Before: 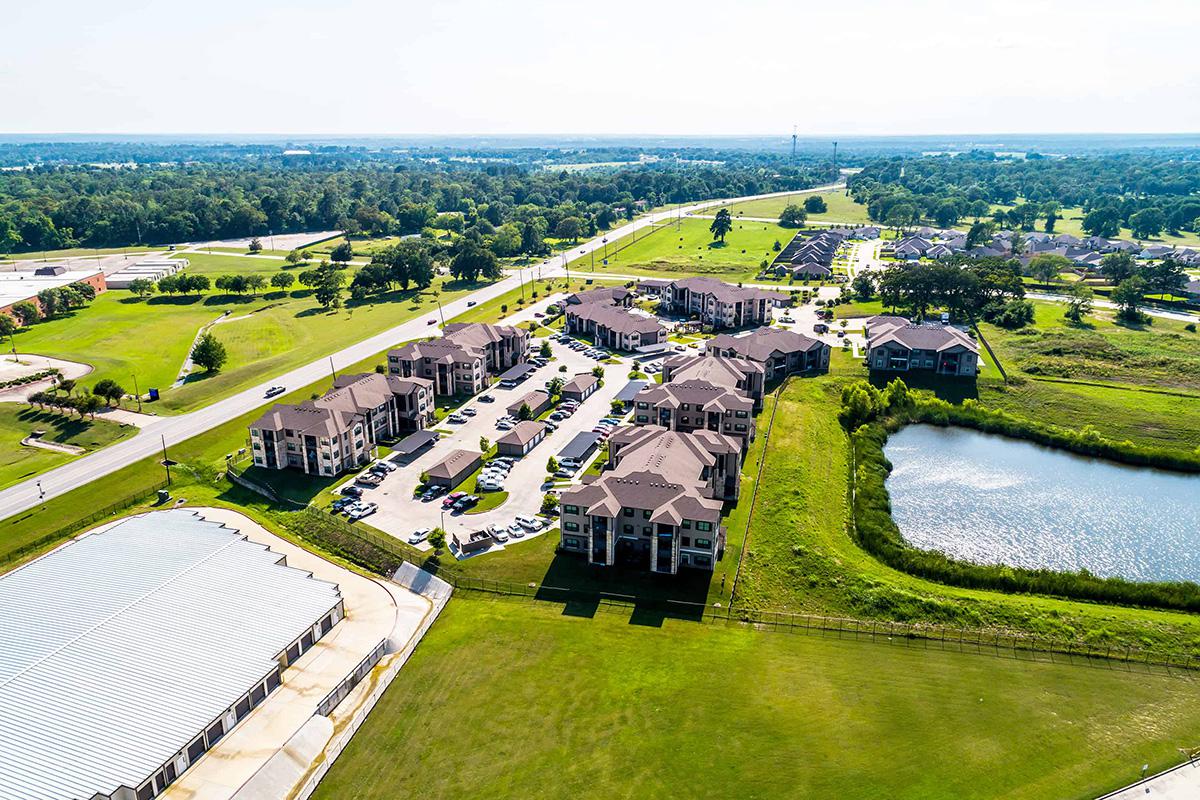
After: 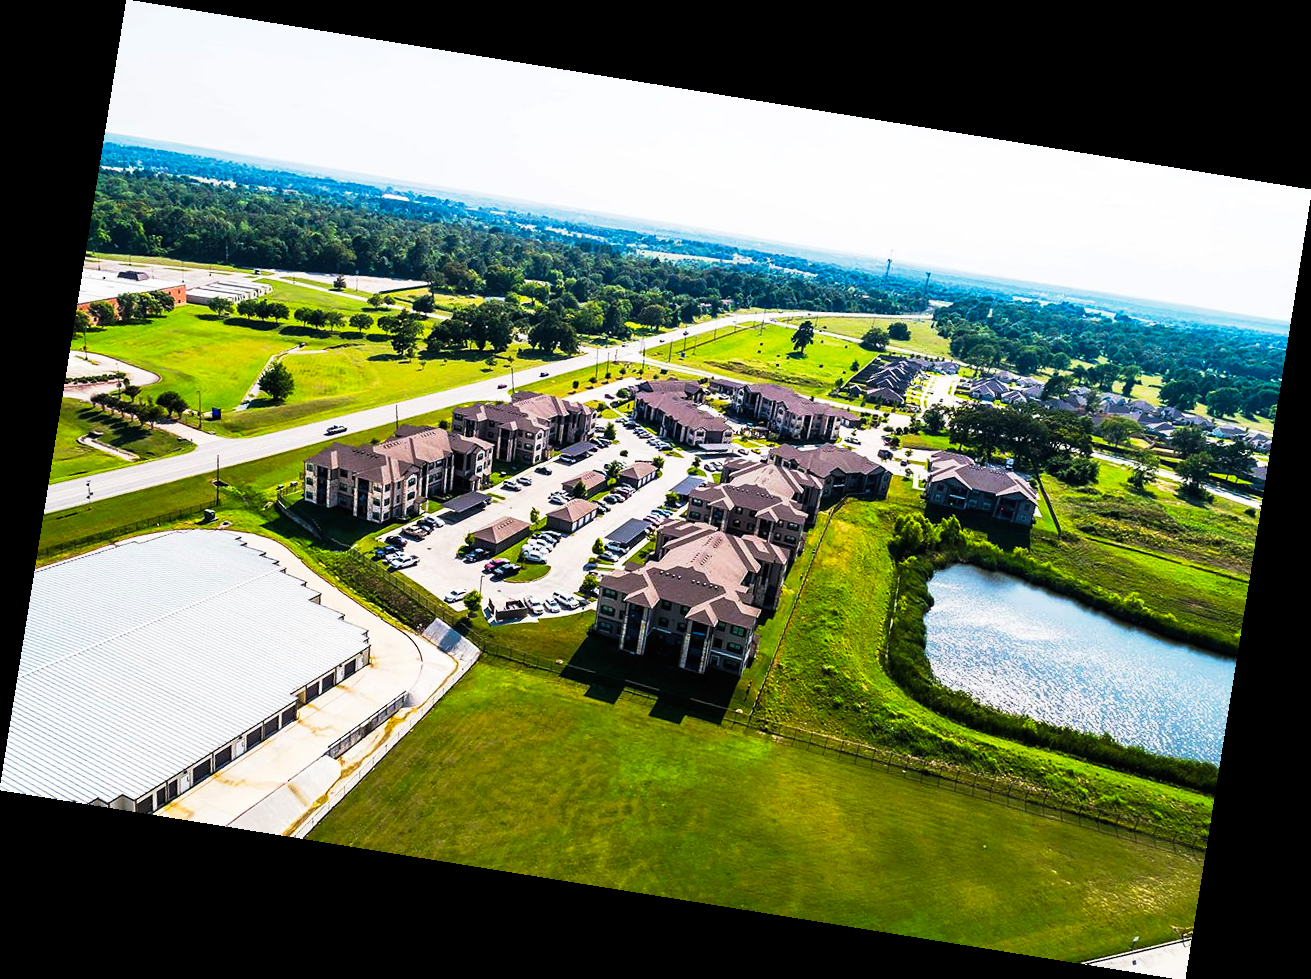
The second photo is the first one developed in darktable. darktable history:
rotate and perspective: rotation 9.12°, automatic cropping off
tone curve: curves: ch0 [(0, 0) (0.003, 0.007) (0.011, 0.01) (0.025, 0.016) (0.044, 0.025) (0.069, 0.036) (0.1, 0.052) (0.136, 0.073) (0.177, 0.103) (0.224, 0.135) (0.277, 0.177) (0.335, 0.233) (0.399, 0.303) (0.468, 0.376) (0.543, 0.469) (0.623, 0.581) (0.709, 0.723) (0.801, 0.863) (0.898, 0.938) (1, 1)], preserve colors none
